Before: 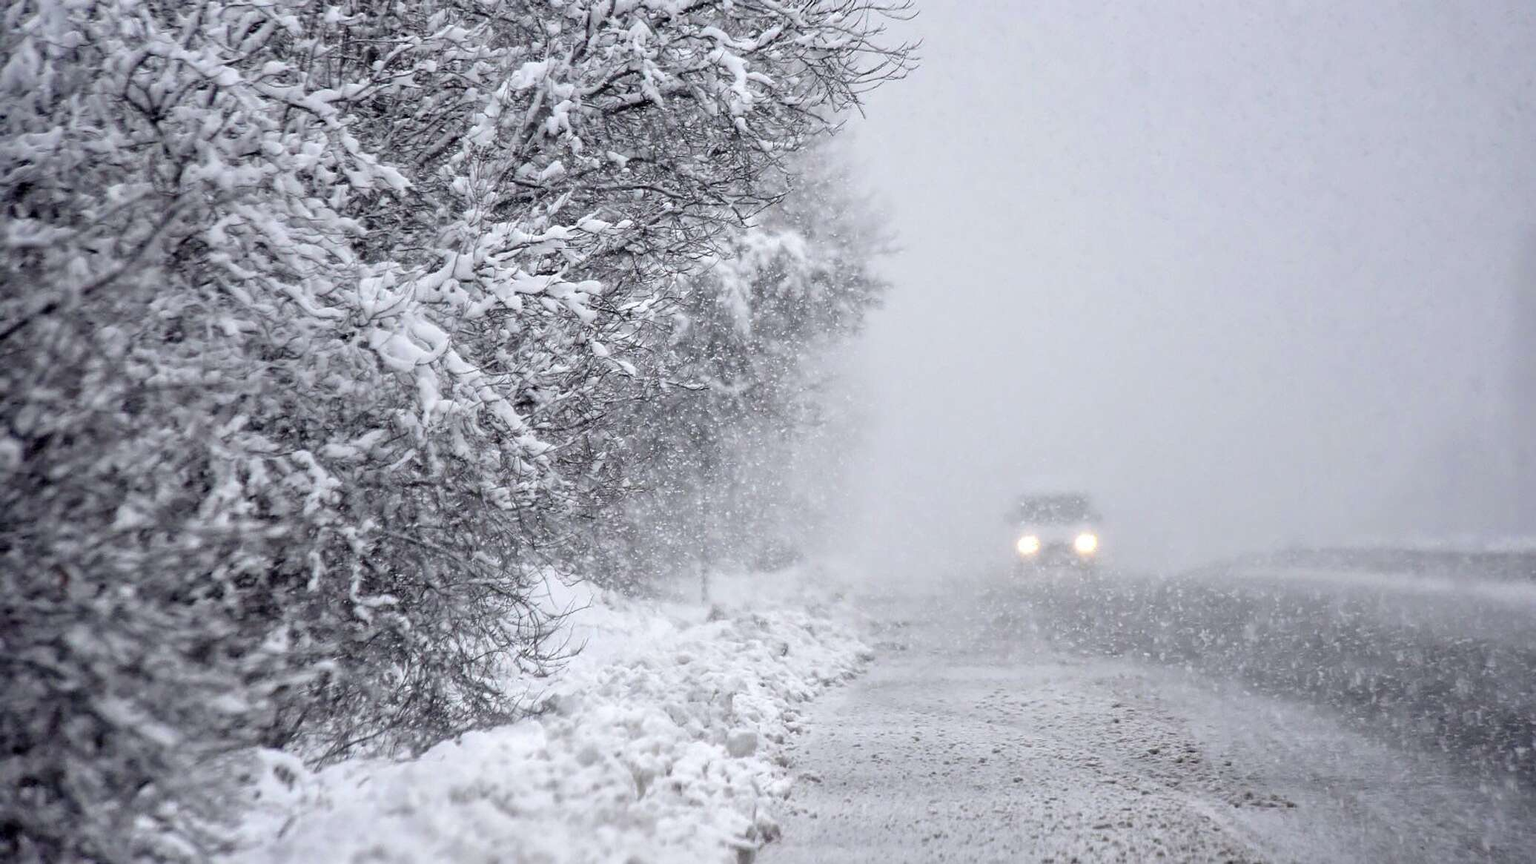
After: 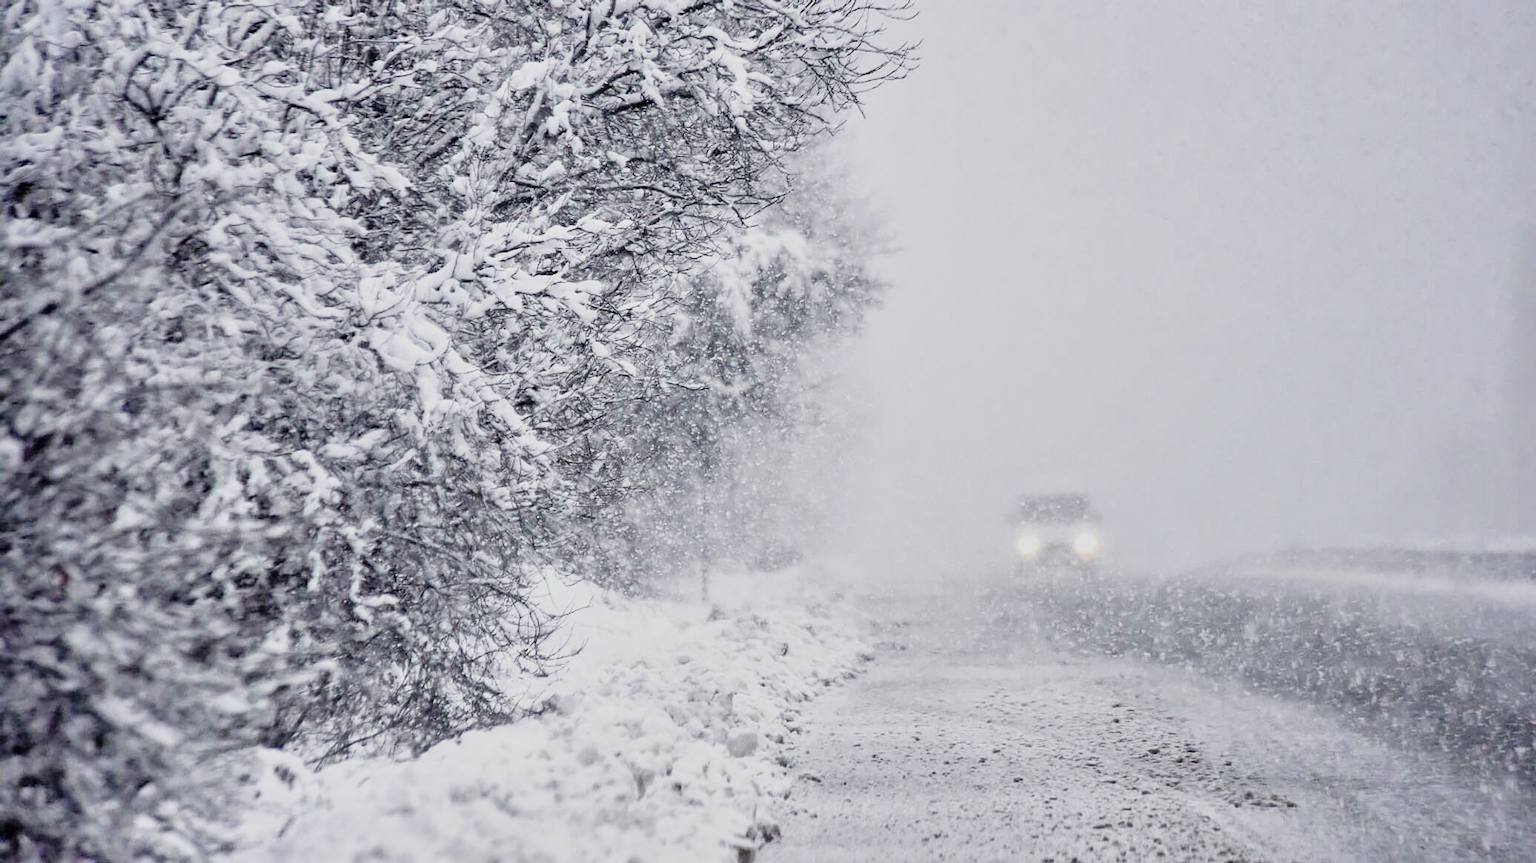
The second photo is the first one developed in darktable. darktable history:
shadows and highlights: shadows 53.06, soften with gaussian
base curve: curves: ch0 [(0, 0) (0.088, 0.125) (0.176, 0.251) (0.354, 0.501) (0.613, 0.749) (1, 0.877)], preserve colors none
tone curve: curves: ch0 [(0, 0.008) (0.046, 0.032) (0.151, 0.108) (0.367, 0.379) (0.496, 0.526) (0.771, 0.786) (0.857, 0.85) (1, 0.965)]; ch1 [(0, 0) (0.248, 0.252) (0.388, 0.383) (0.482, 0.478) (0.499, 0.499) (0.518, 0.518) (0.544, 0.552) (0.585, 0.617) (0.683, 0.735) (0.823, 0.894) (1, 1)]; ch2 [(0, 0) (0.302, 0.284) (0.427, 0.417) (0.473, 0.47) (0.503, 0.503) (0.523, 0.518) (0.55, 0.563) (0.624, 0.643) (0.753, 0.764) (1, 1)], preserve colors none
